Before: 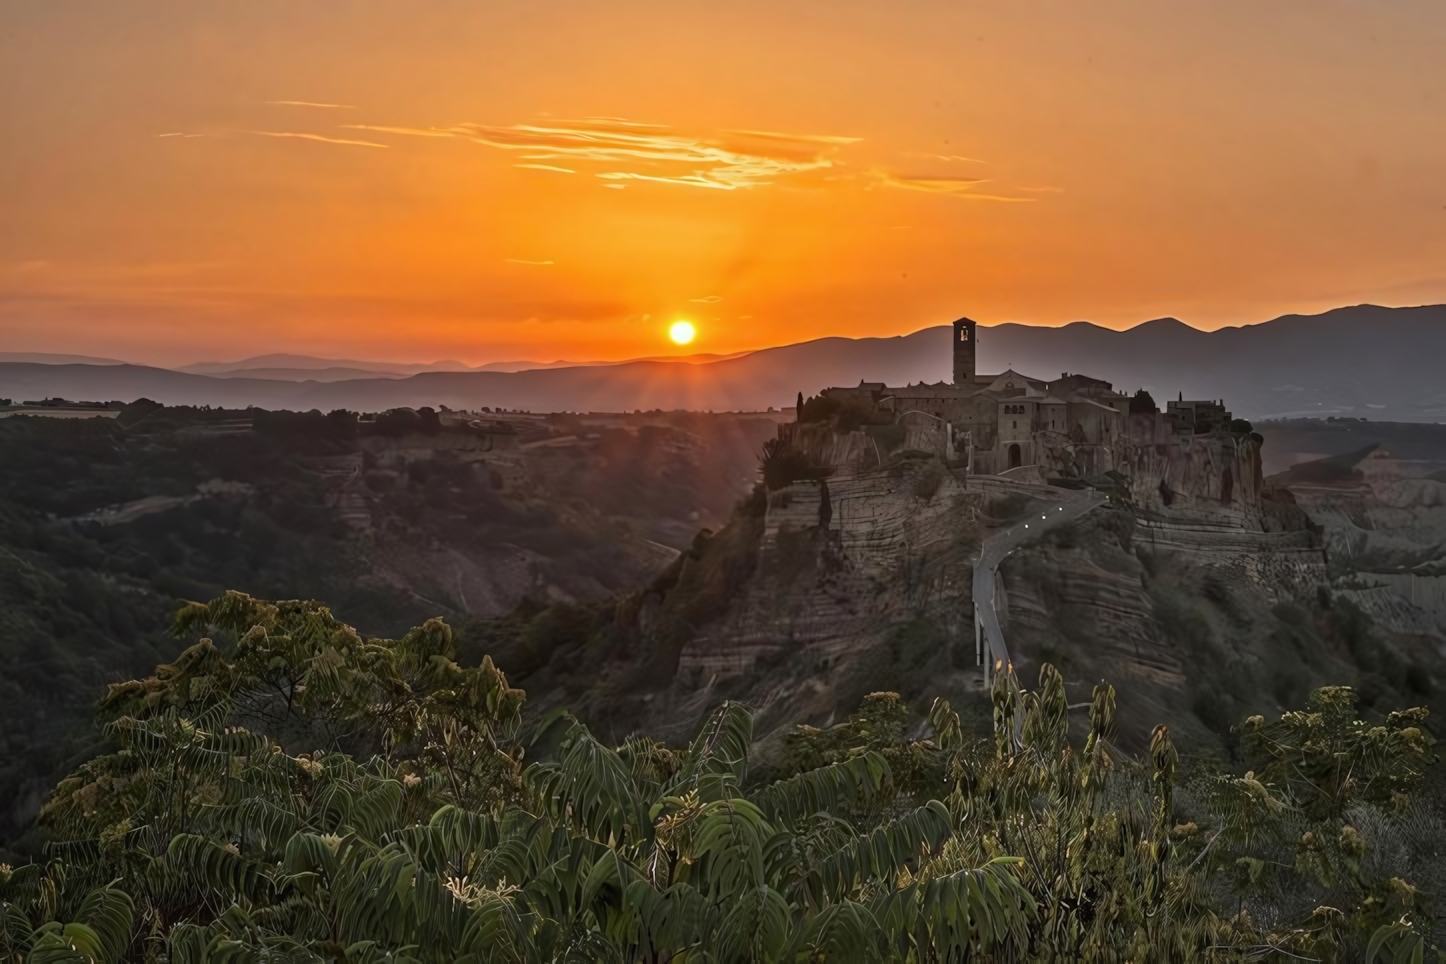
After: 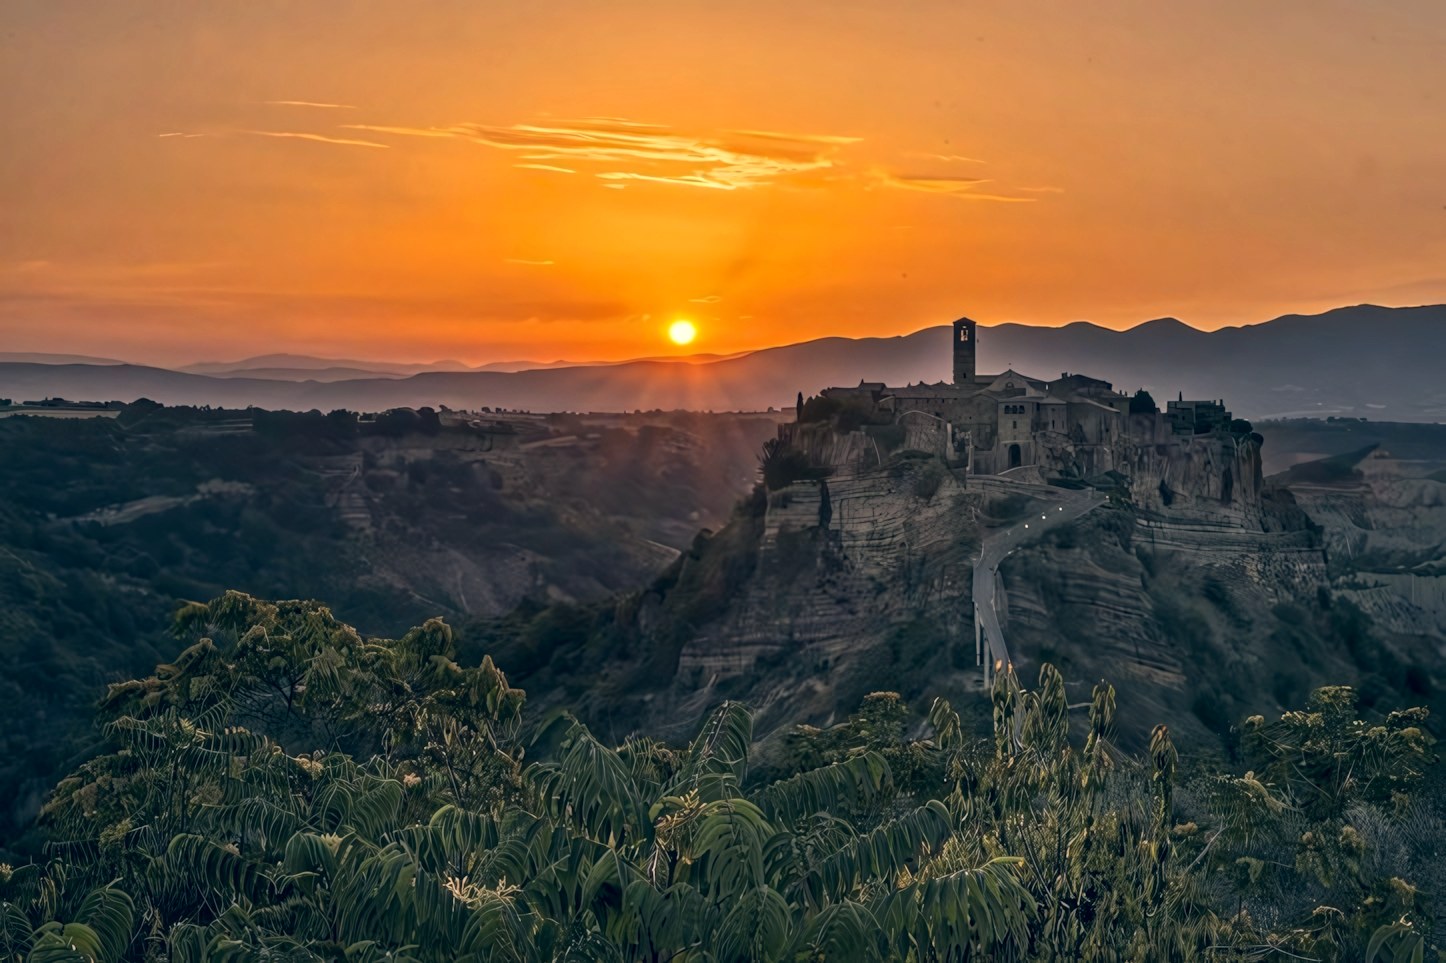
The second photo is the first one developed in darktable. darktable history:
local contrast: highlights 55%, shadows 52%, detail 130%, midtone range 0.452
crop: bottom 0.071%
color correction: highlights a* 10.32, highlights b* 14.66, shadows a* -9.59, shadows b* -15.02
contrast brightness saturation: saturation -0.05
